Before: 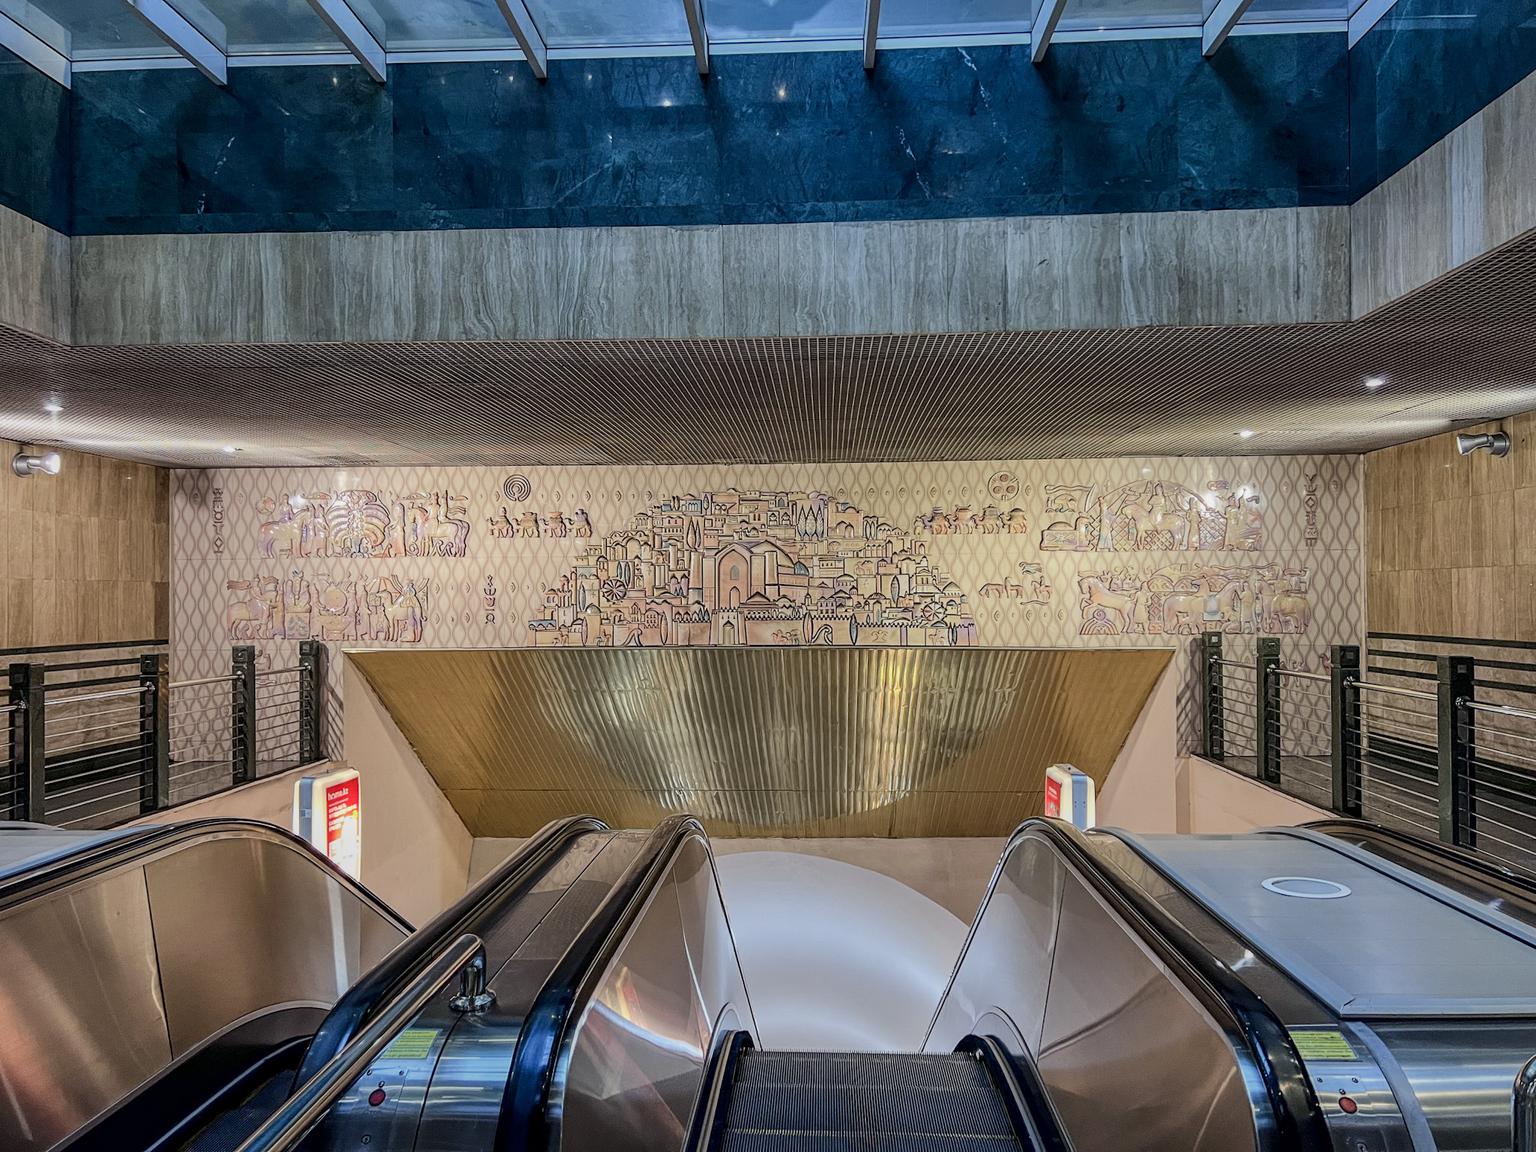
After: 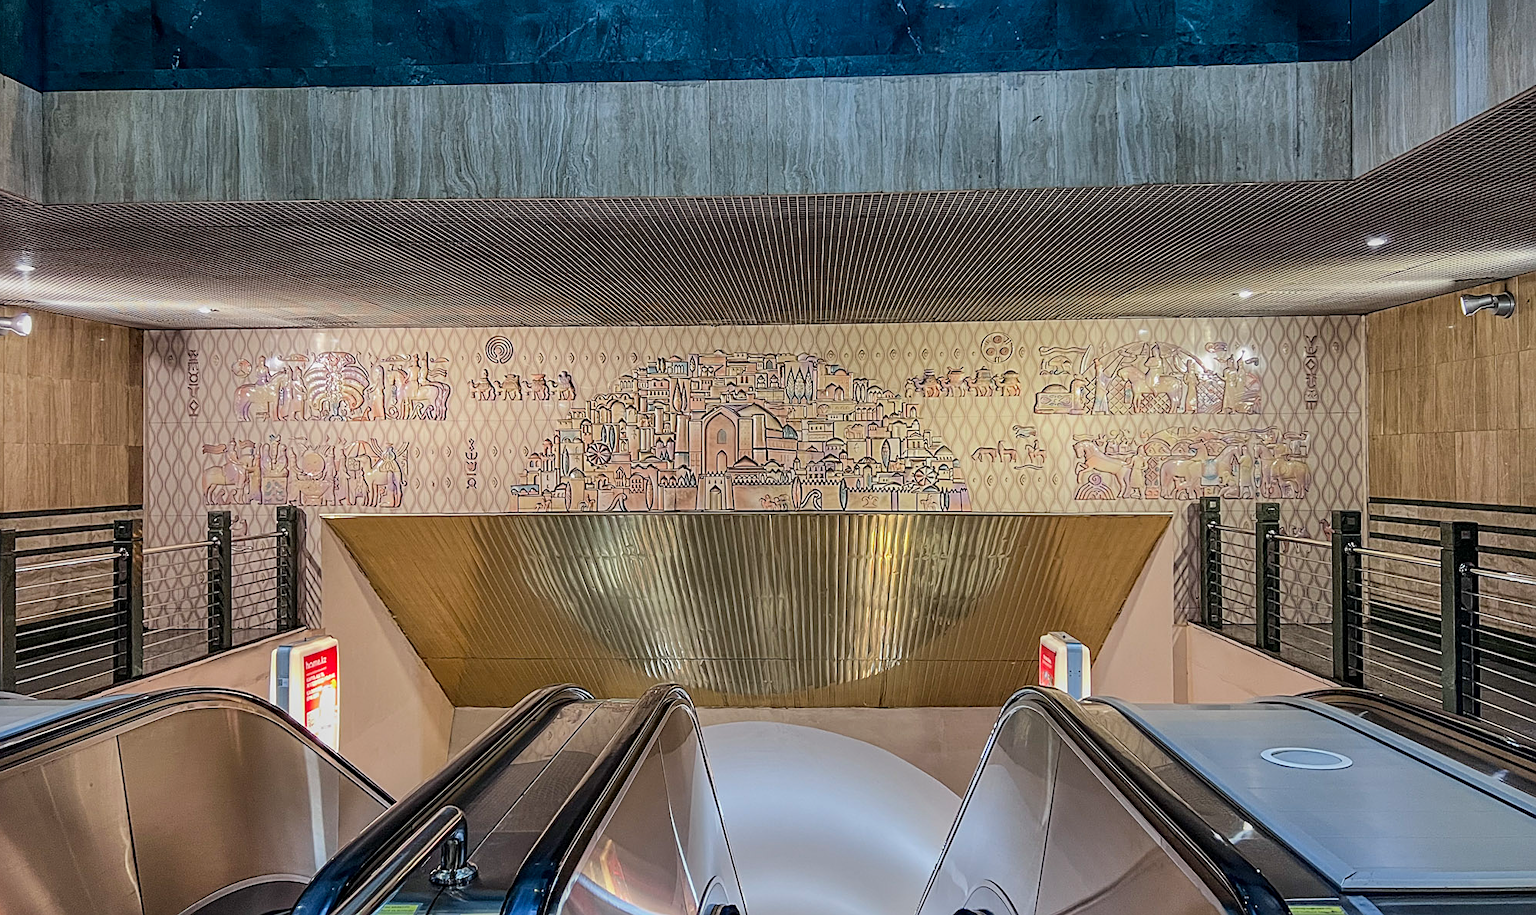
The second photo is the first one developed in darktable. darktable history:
crop and rotate: left 1.942%, top 12.717%, right 0.259%, bottom 9.549%
shadows and highlights: radius 125.7, shadows 30.49, highlights -31.1, low approximation 0.01, soften with gaussian
sharpen: on, module defaults
